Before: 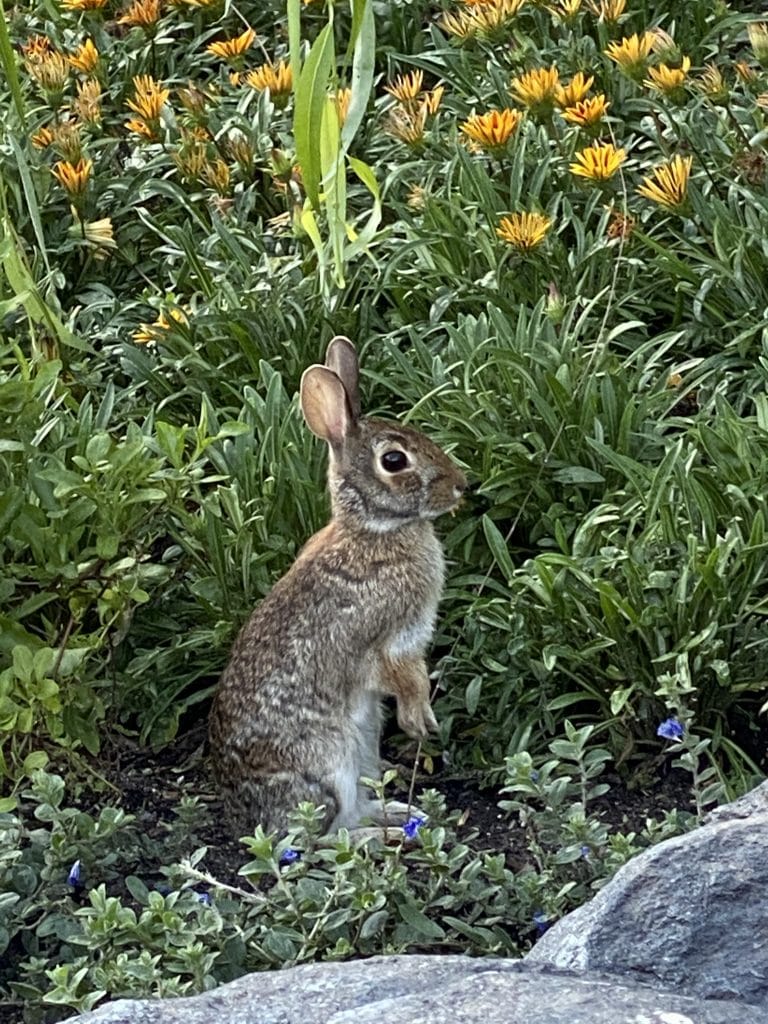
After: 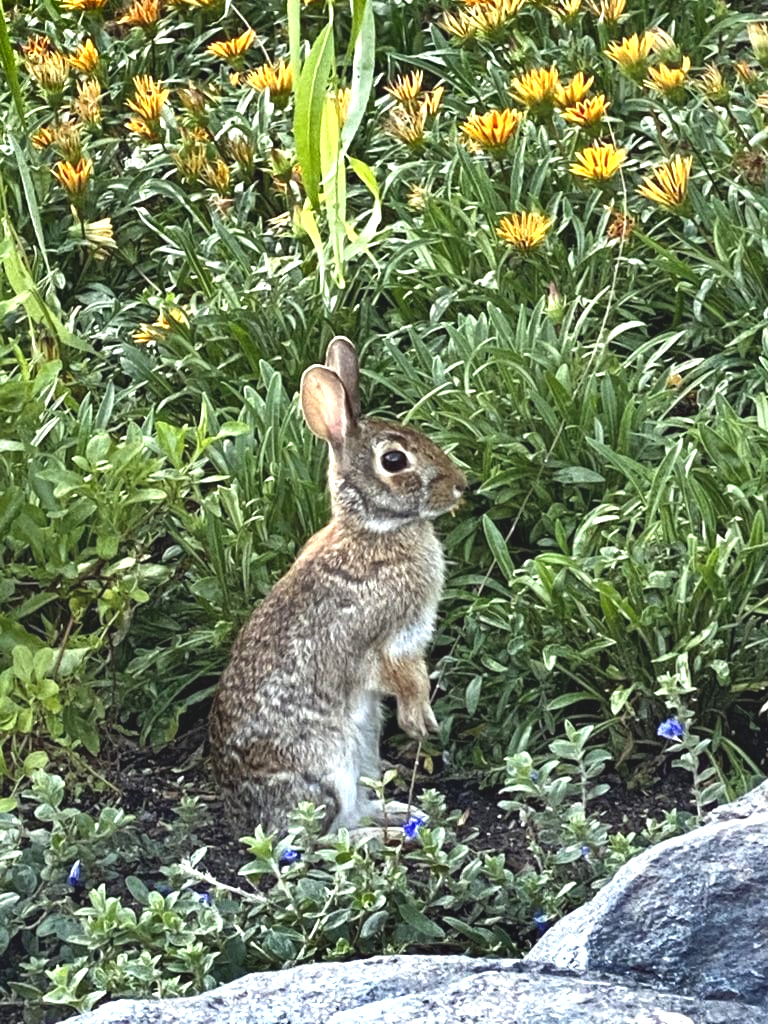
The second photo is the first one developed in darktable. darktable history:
exposure: black level correction -0.005, exposure 1 EV, compensate highlight preservation false
shadows and highlights: white point adjustment -3.64, highlights -63.34, highlights color adjustment 42%, soften with gaussian
